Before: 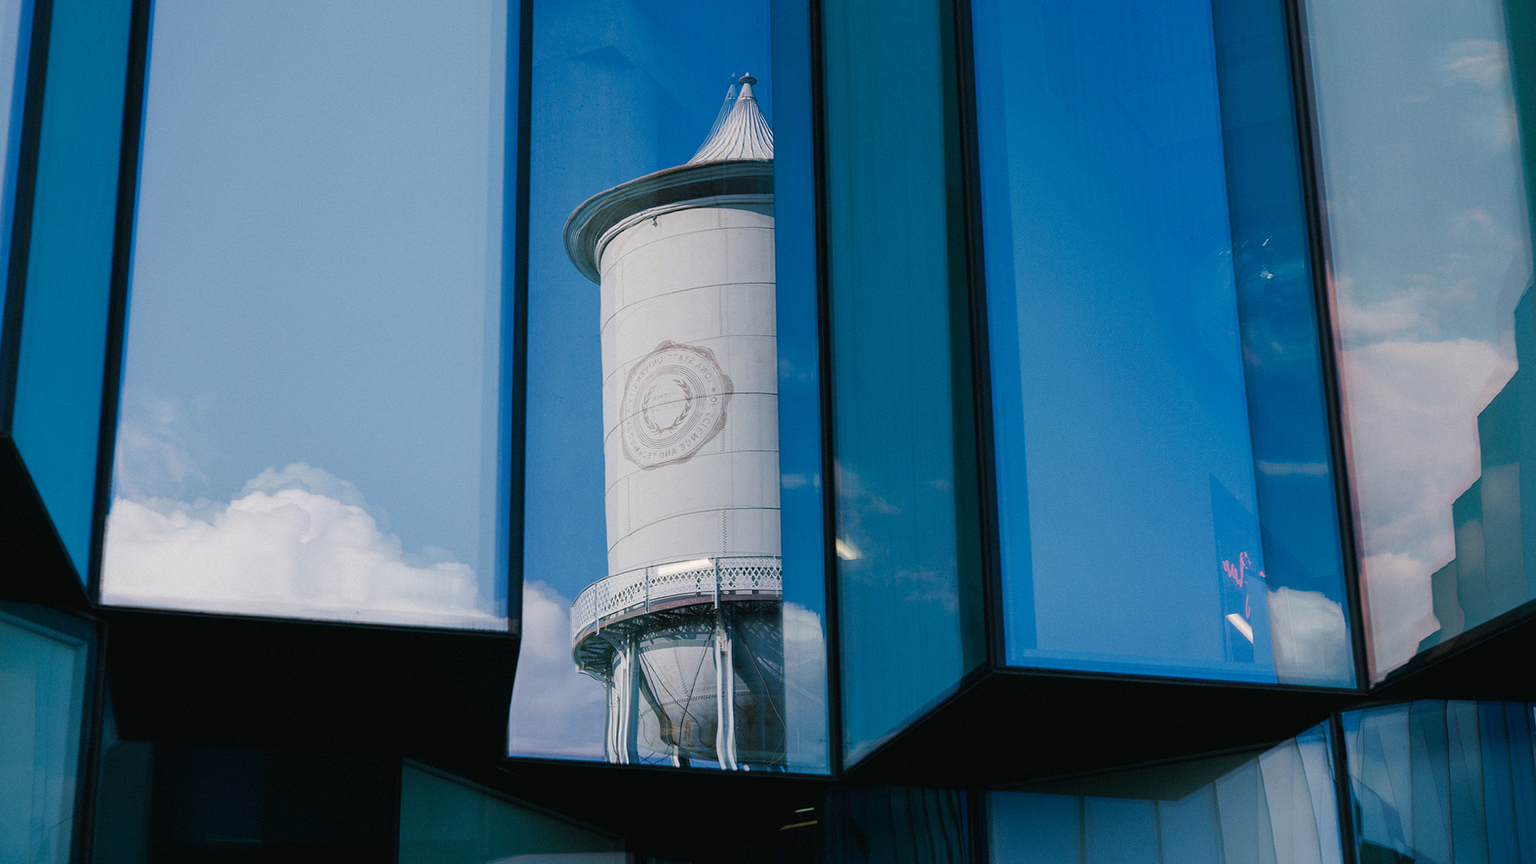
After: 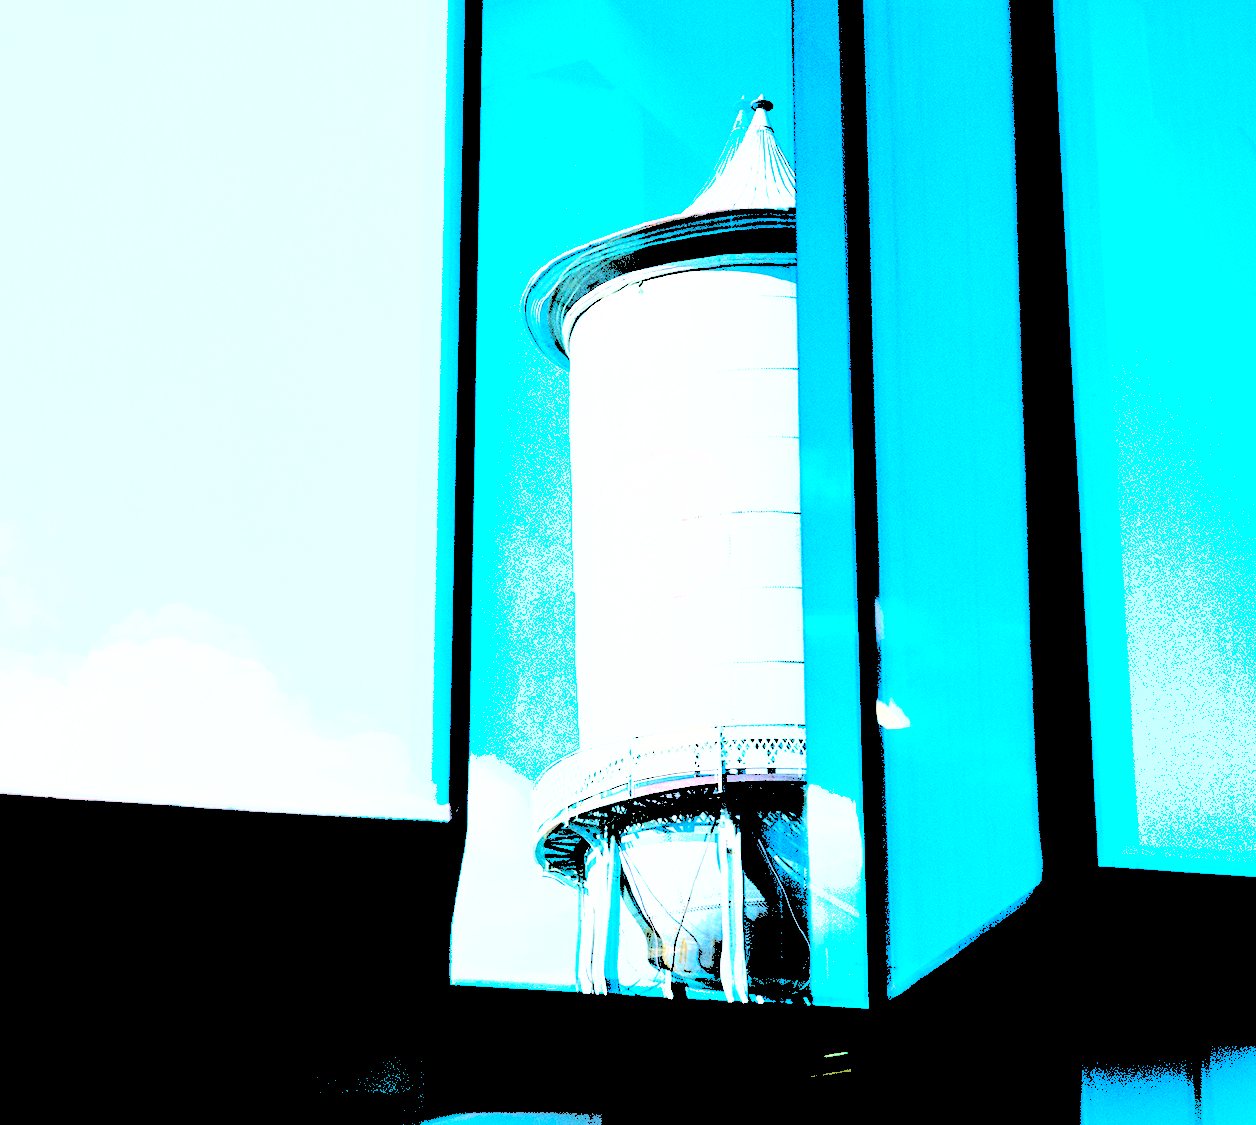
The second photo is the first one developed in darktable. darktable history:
levels: levels [0.246, 0.246, 0.506]
shadows and highlights: on, module defaults
crop: left 10.644%, right 26.528%
white balance: red 0.982, blue 1.018
